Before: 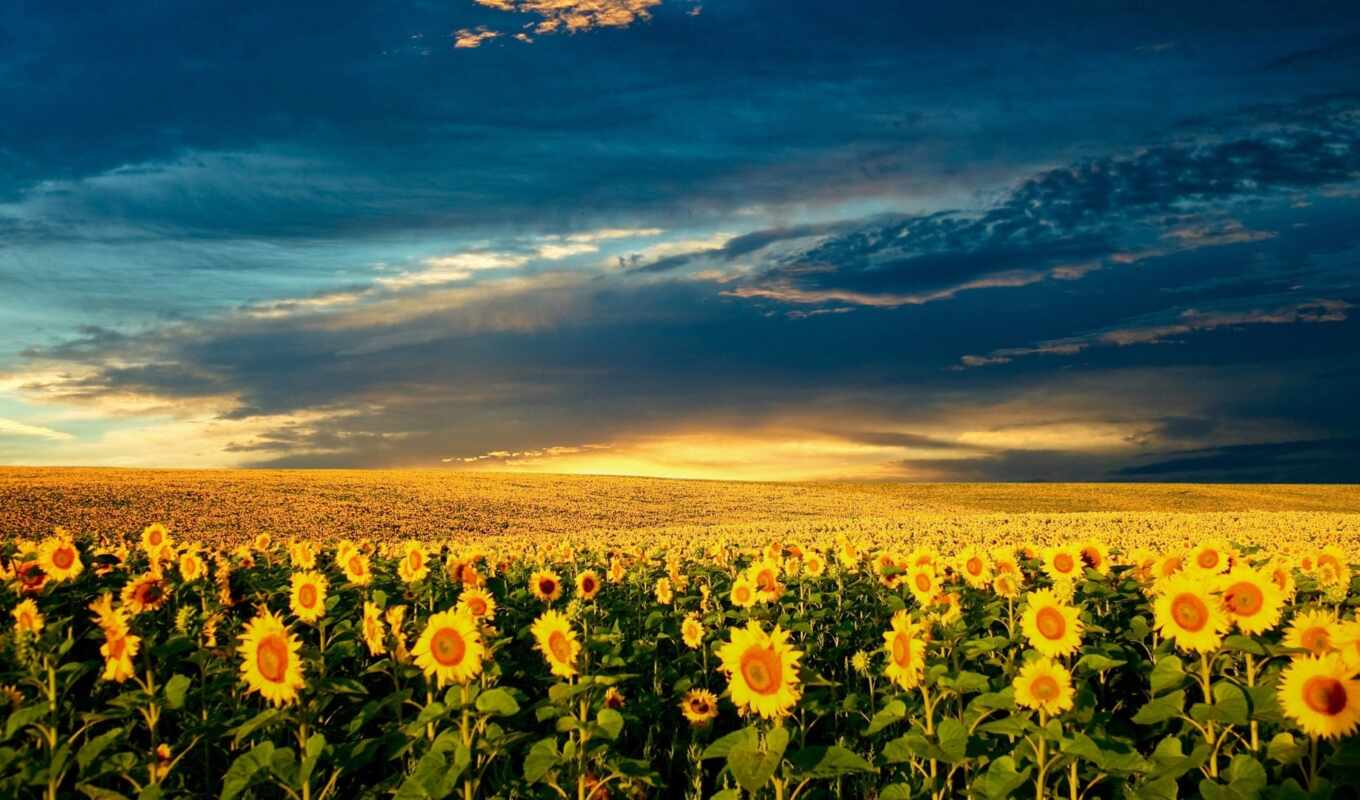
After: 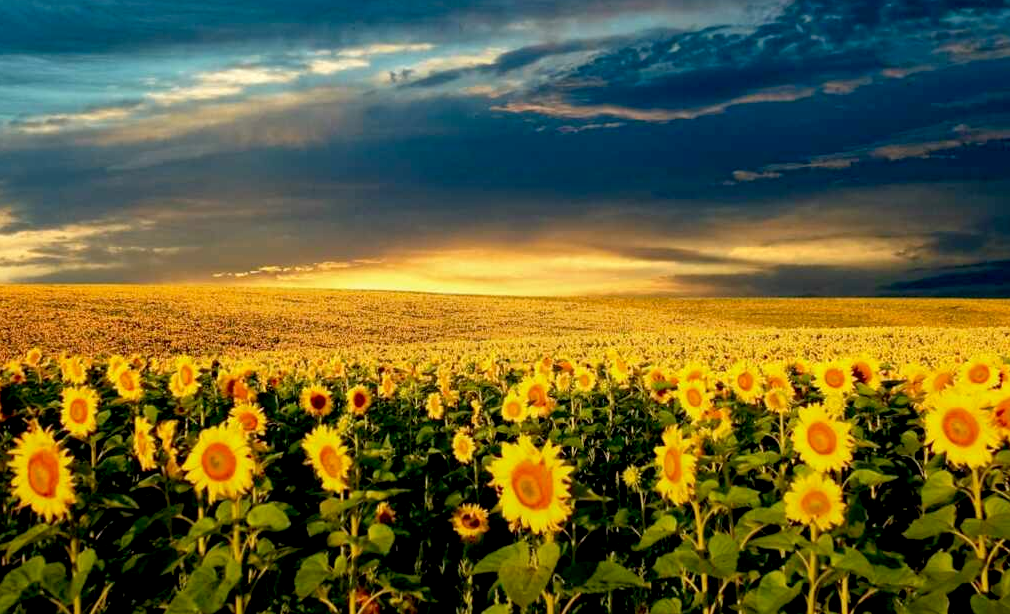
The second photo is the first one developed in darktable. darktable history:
crop: left 16.844%, top 23.188%, right 8.859%
exposure: black level correction 0.01, exposure 0.017 EV, compensate highlight preservation false
